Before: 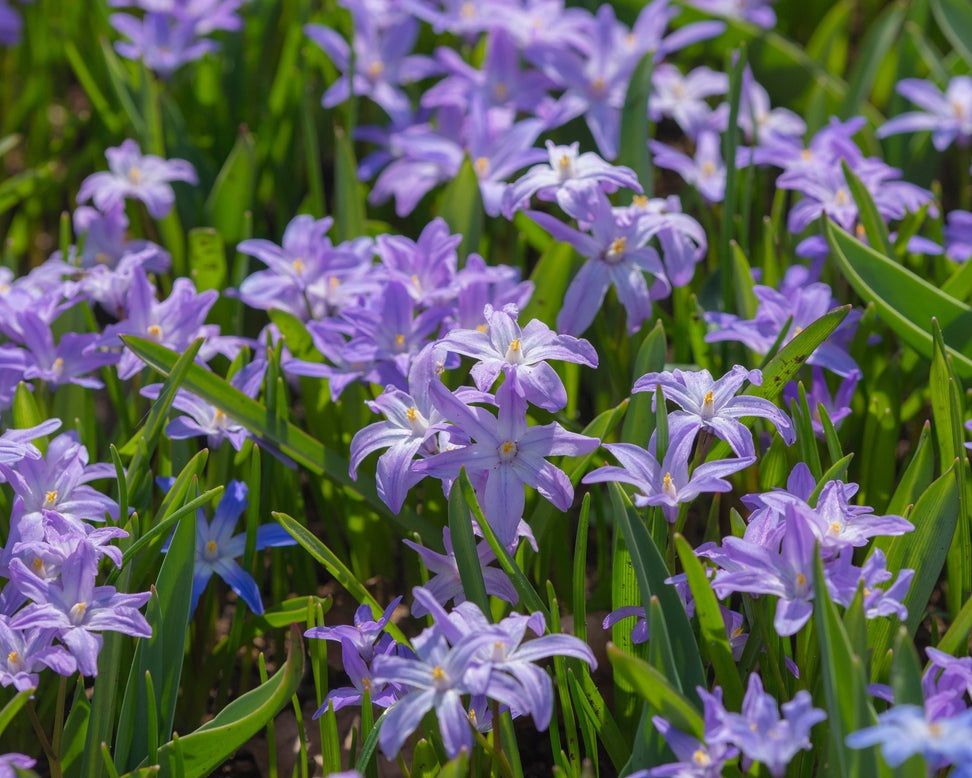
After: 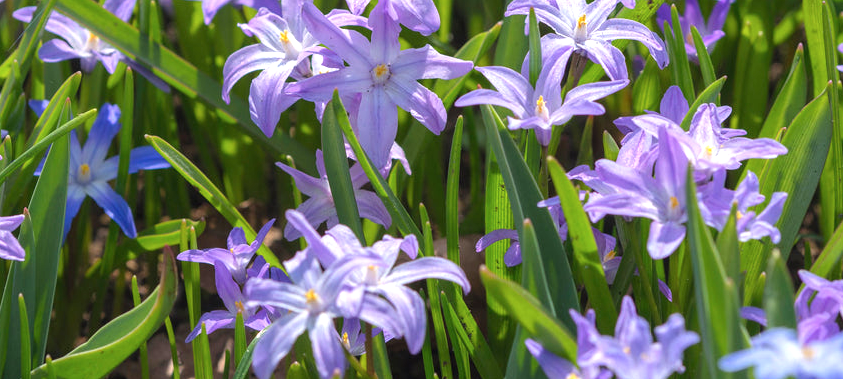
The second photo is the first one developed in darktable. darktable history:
exposure: exposure 0.522 EV, compensate highlight preservation false
crop and rotate: left 13.262%, top 48.504%, bottom 2.73%
shadows and highlights: radius 46.49, white point adjustment 6.79, compress 79.94%, highlights color adjustment 89.39%, soften with gaussian
